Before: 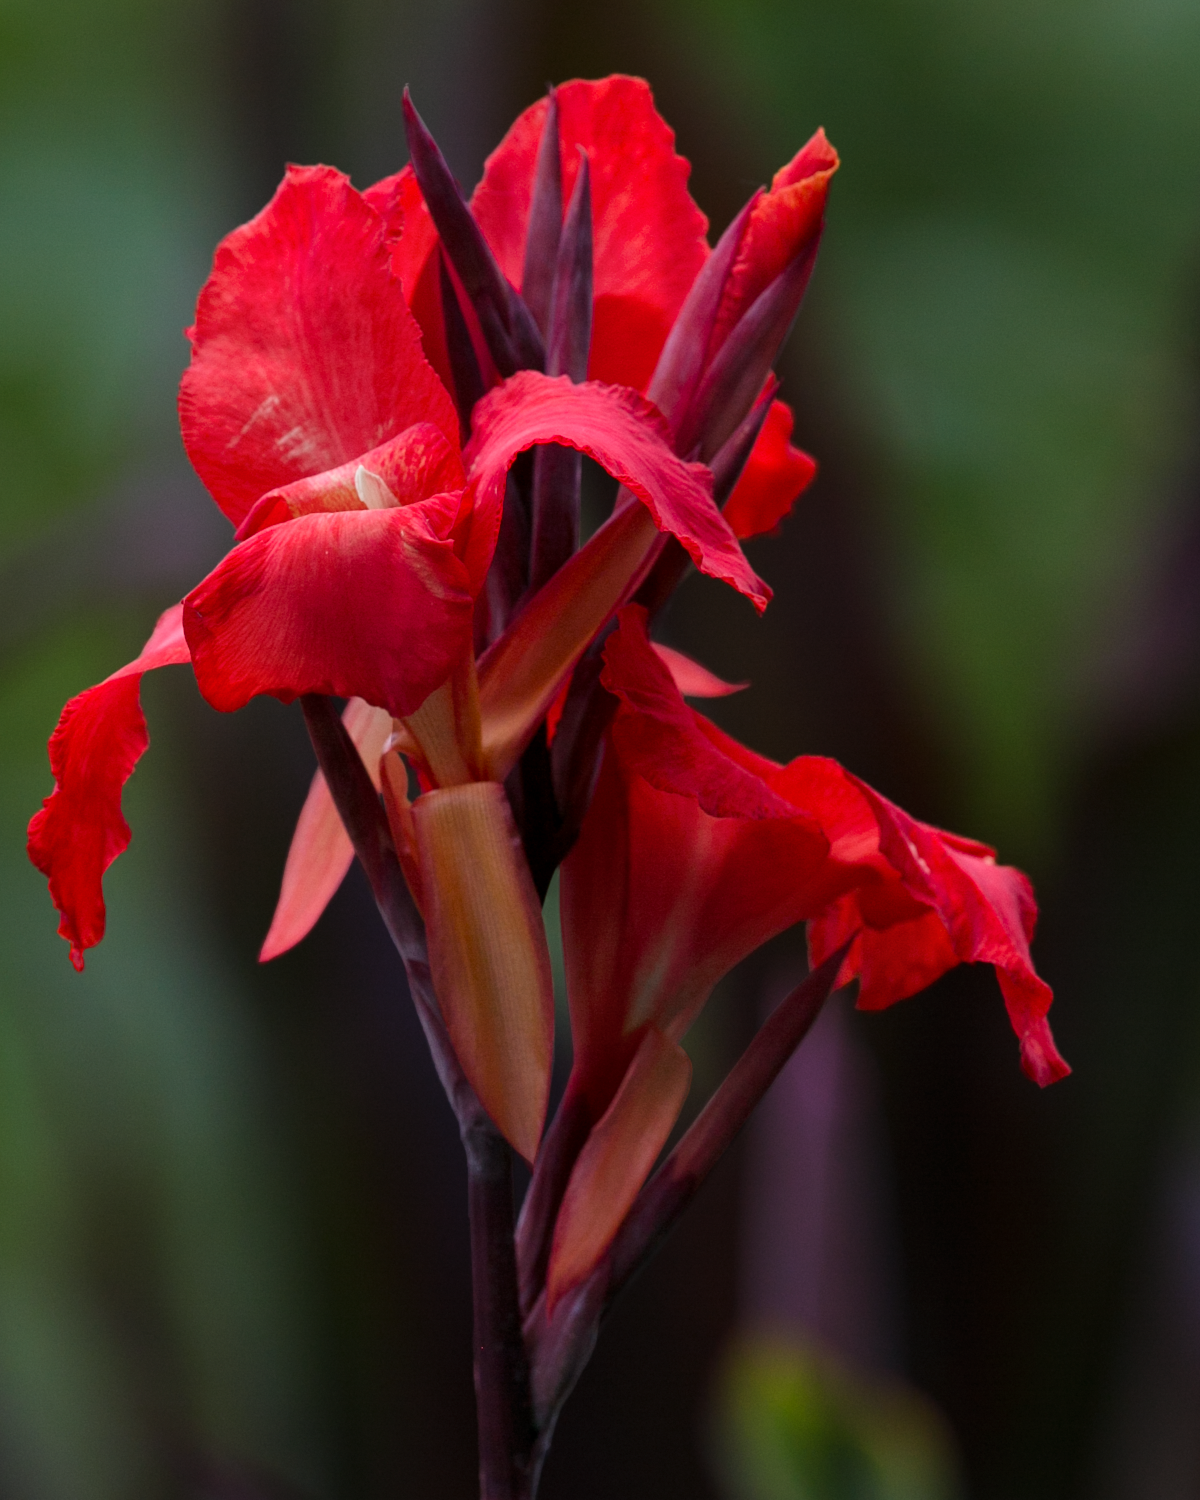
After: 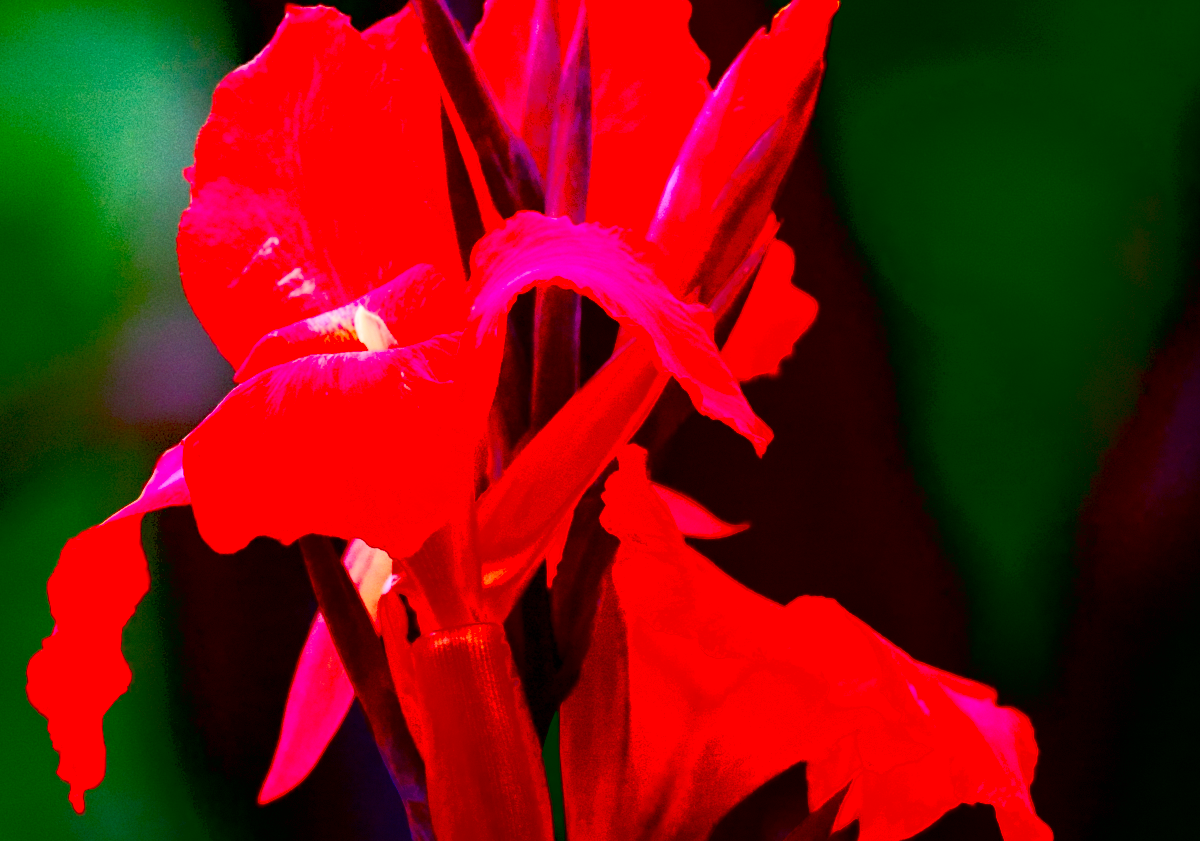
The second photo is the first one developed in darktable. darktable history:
exposure: black level correction 0.04, exposure 0.5 EV, compensate highlight preservation false
crop and rotate: top 10.605%, bottom 33.274%
shadows and highlights: shadows -70, highlights 35, soften with gaussian
contrast brightness saturation: contrast 1, brightness 1, saturation 1
